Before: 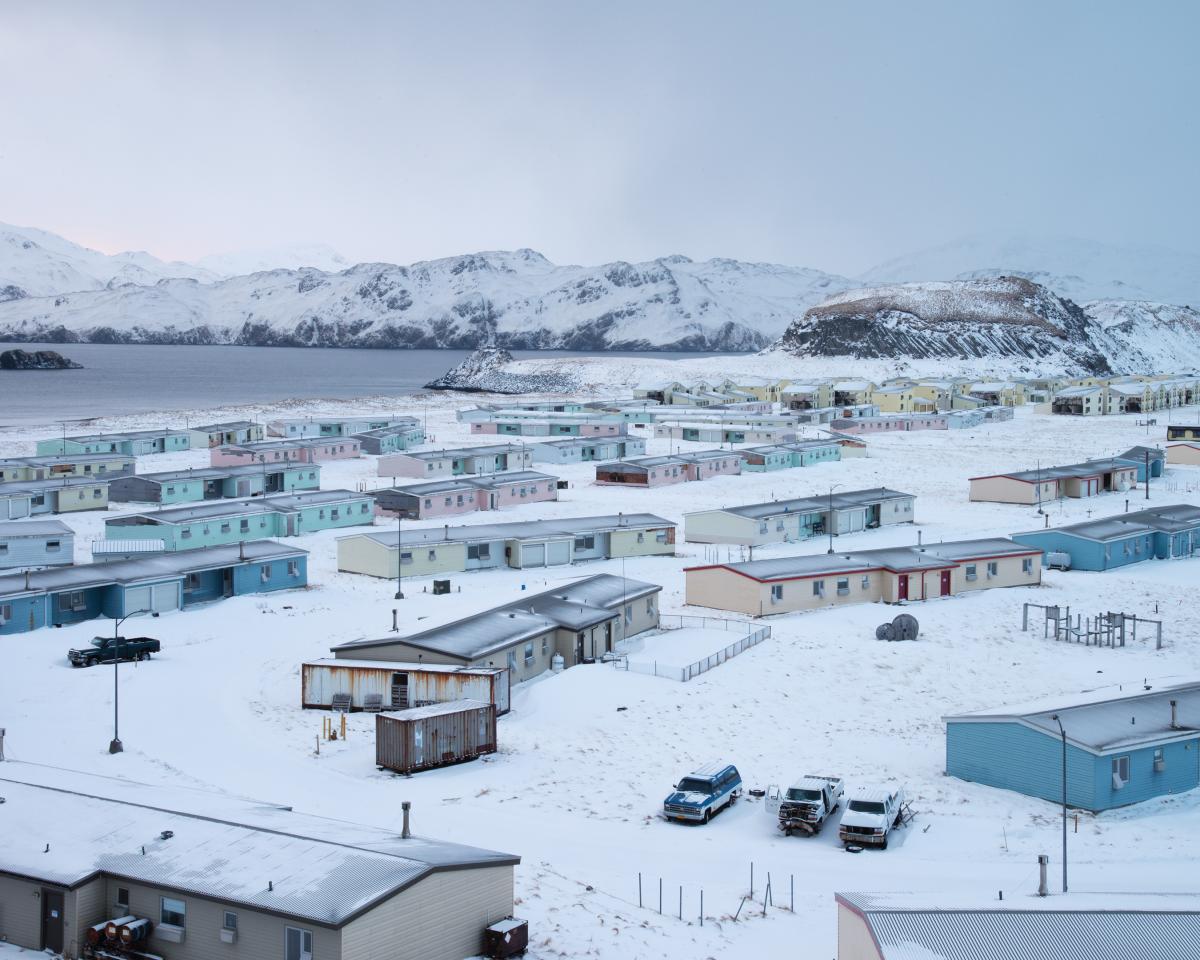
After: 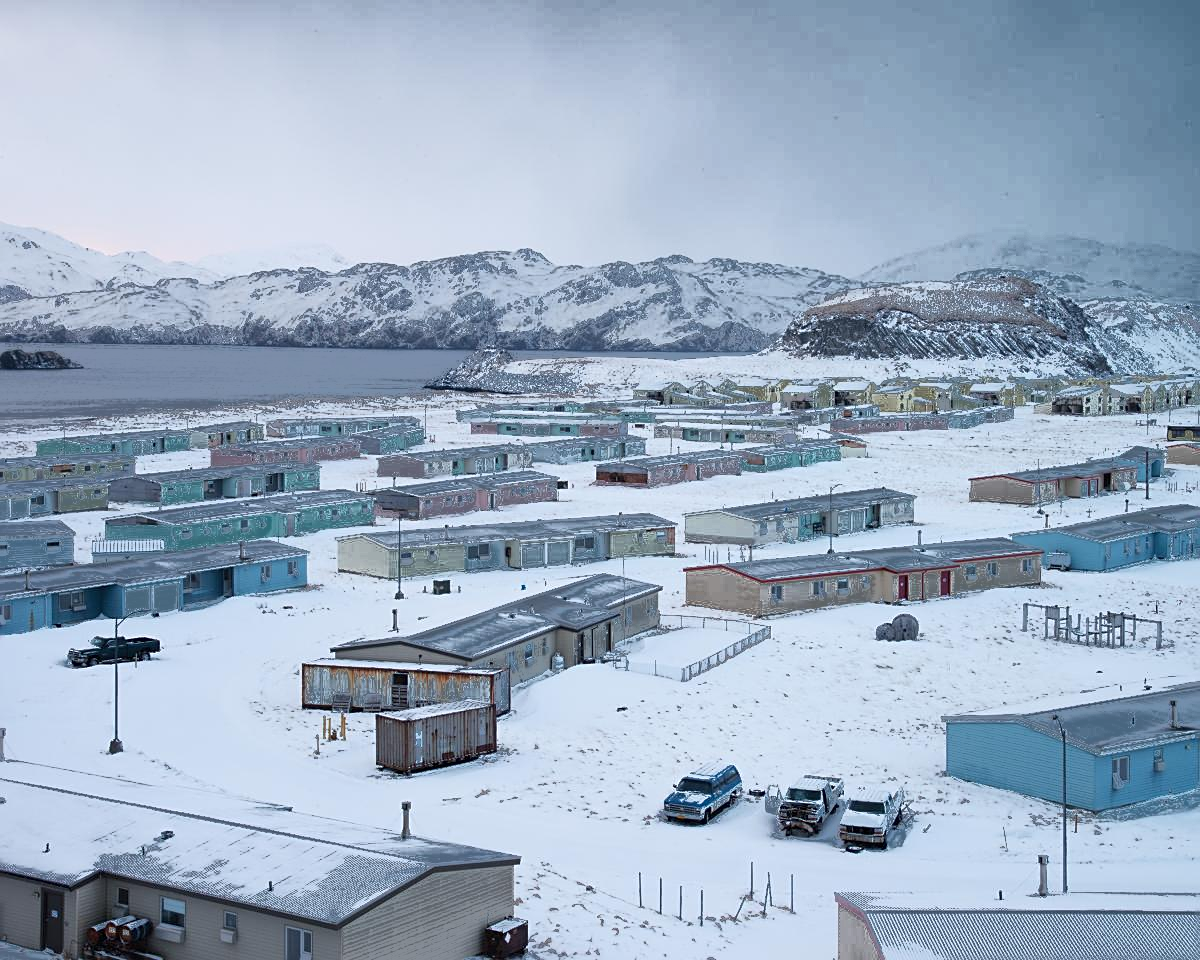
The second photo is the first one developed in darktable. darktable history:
fill light: exposure -0.73 EV, center 0.69, width 2.2
sharpen: on, module defaults
